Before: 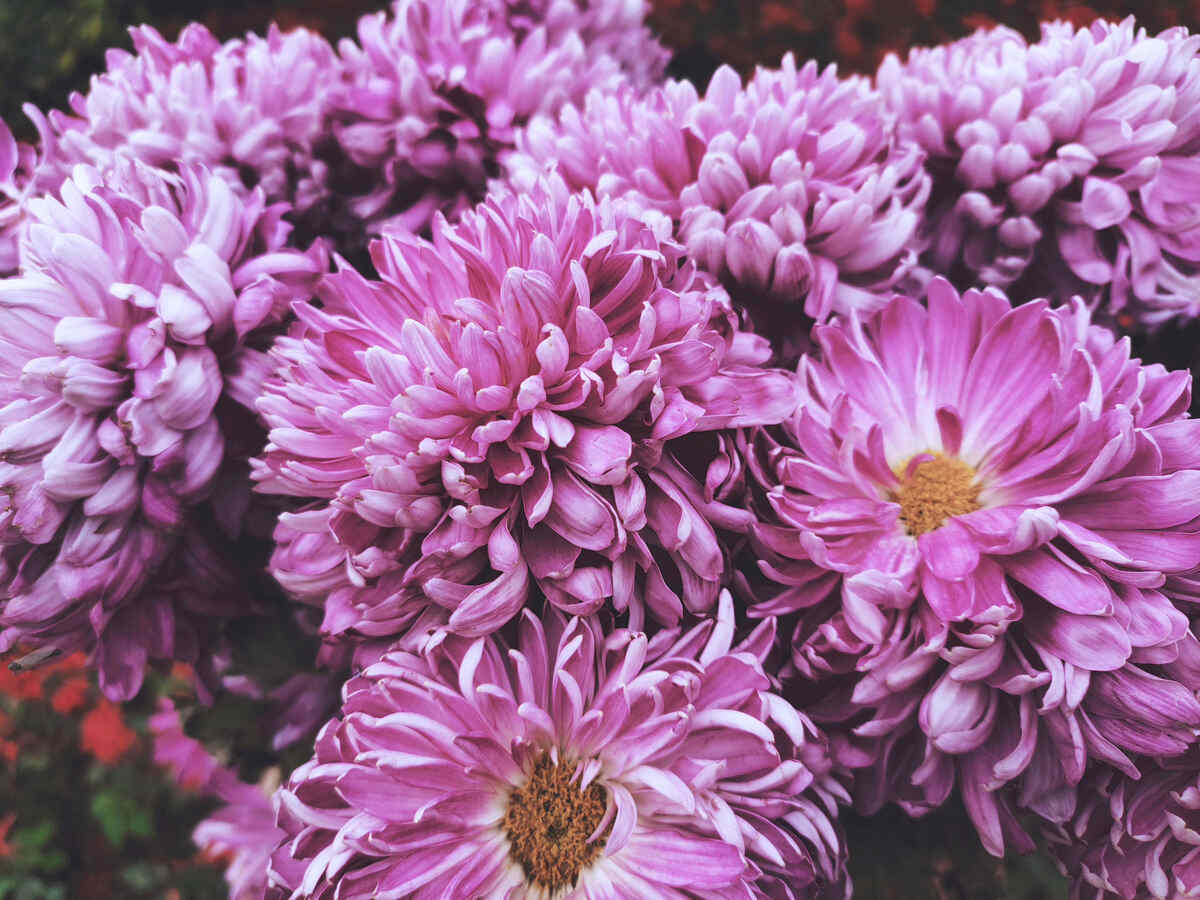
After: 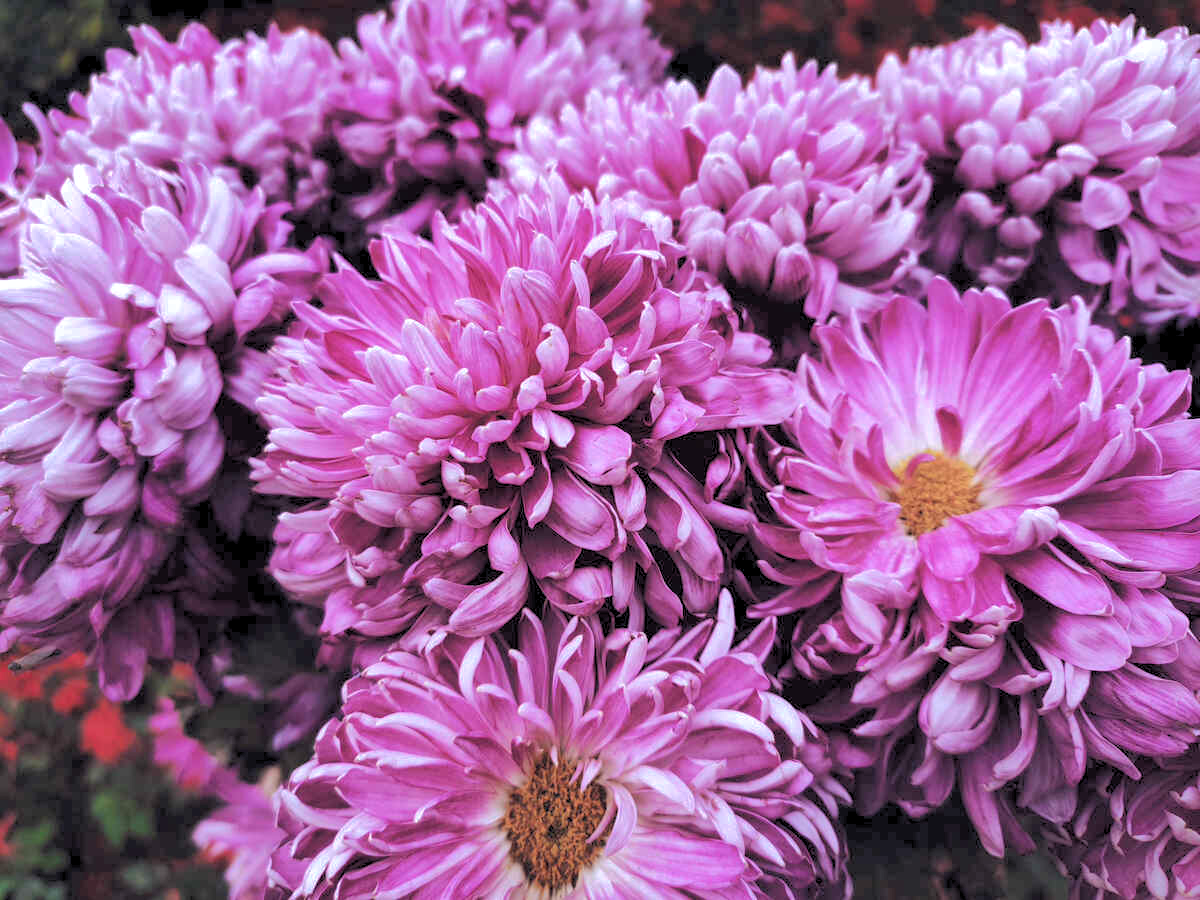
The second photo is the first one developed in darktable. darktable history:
rgb levels: levels [[0.013, 0.434, 0.89], [0, 0.5, 1], [0, 0.5, 1]]
color balance: gamma [0.9, 0.988, 0.975, 1.025], gain [1.05, 1, 1, 1]
shadows and highlights: shadows 40, highlights -60
